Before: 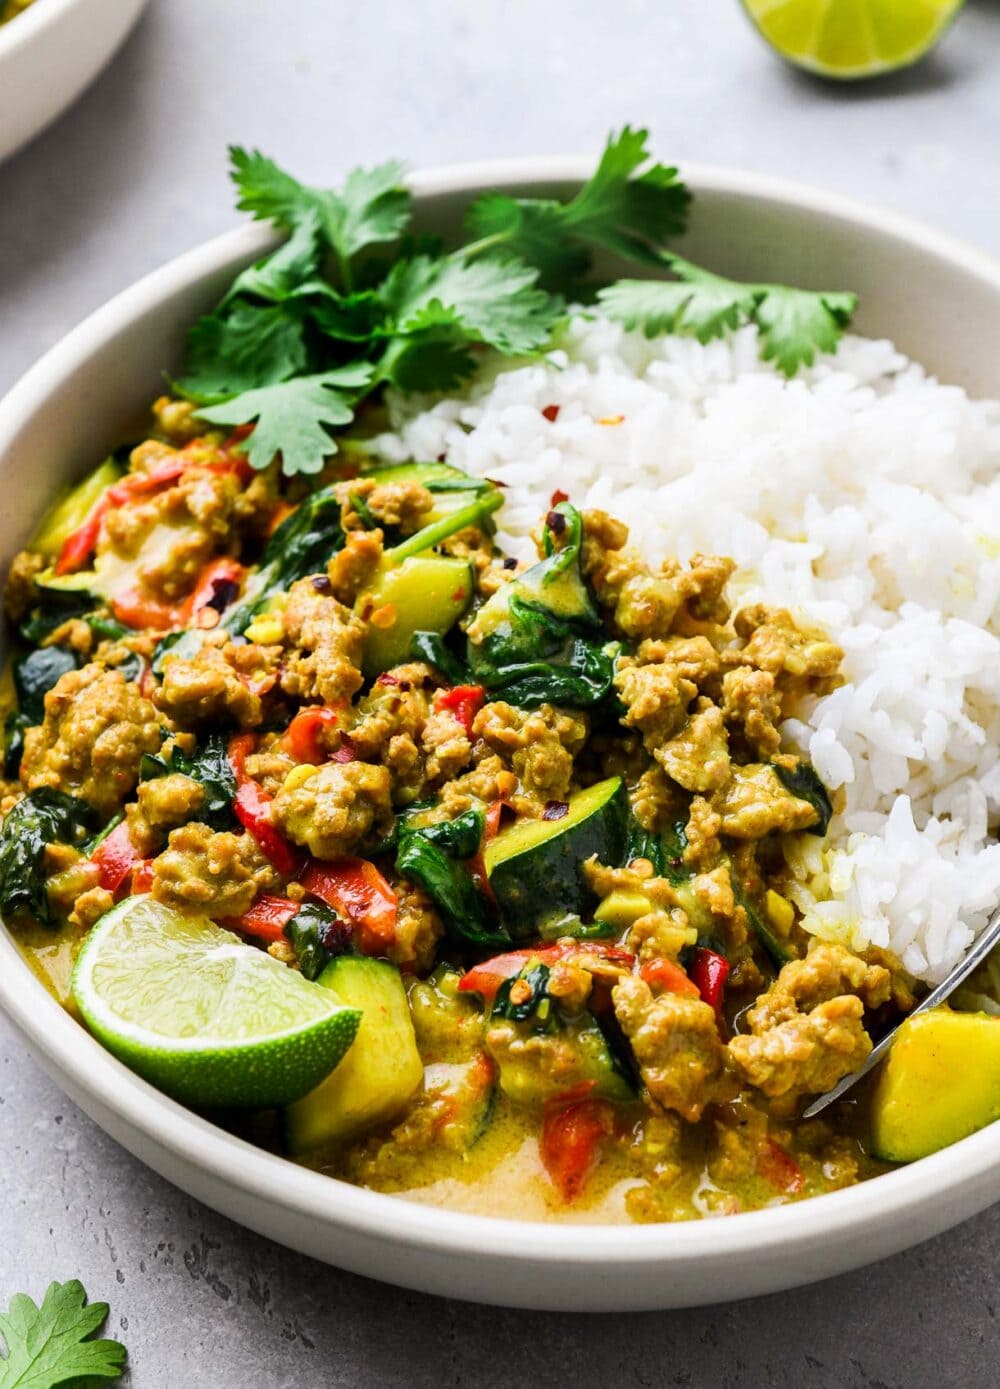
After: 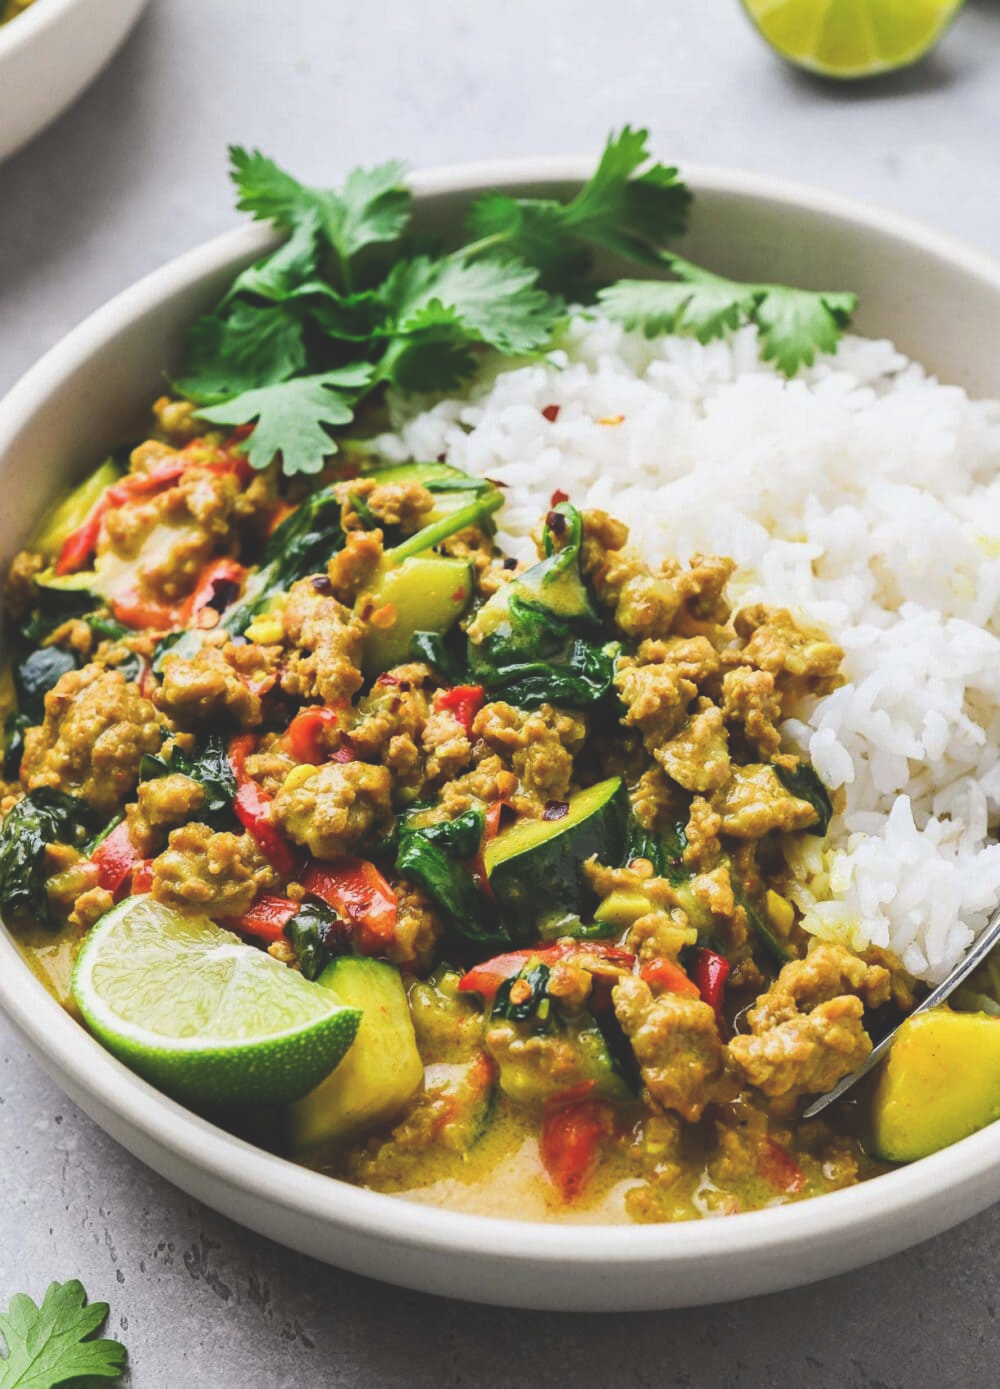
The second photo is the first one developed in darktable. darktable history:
exposure: black level correction -0.026, exposure -0.118 EV, compensate highlight preservation false
